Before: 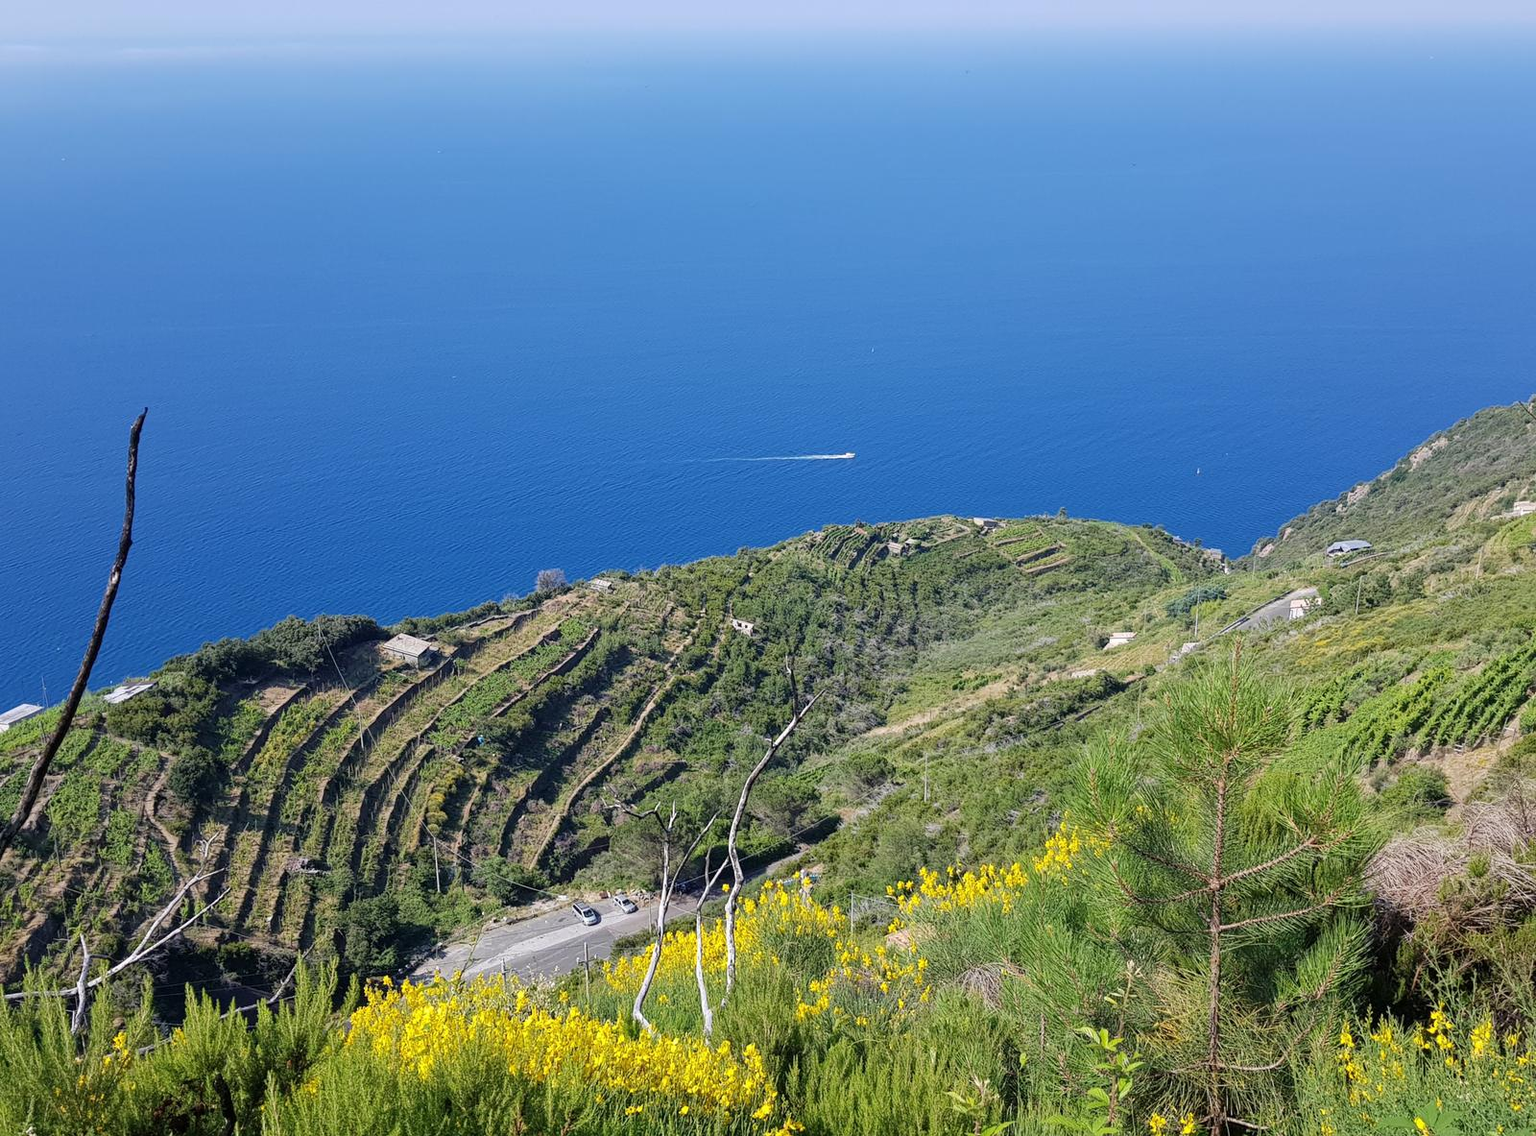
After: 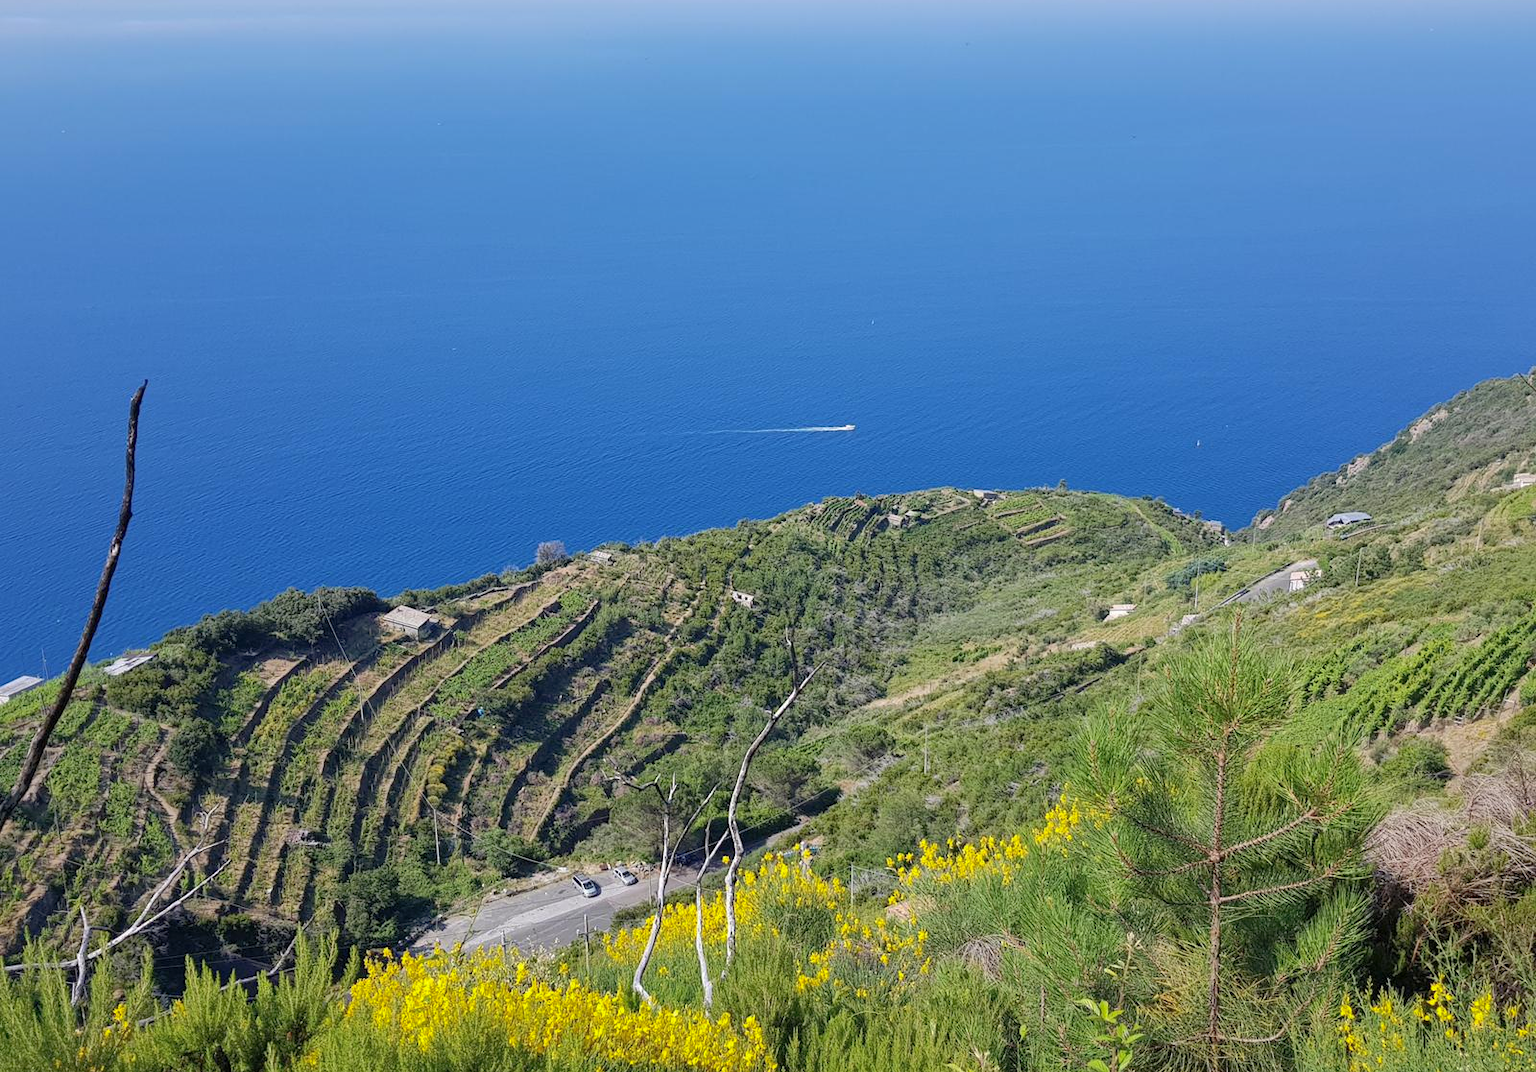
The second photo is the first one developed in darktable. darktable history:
crop and rotate: top 2.479%, bottom 3.018%
shadows and highlights: on, module defaults
